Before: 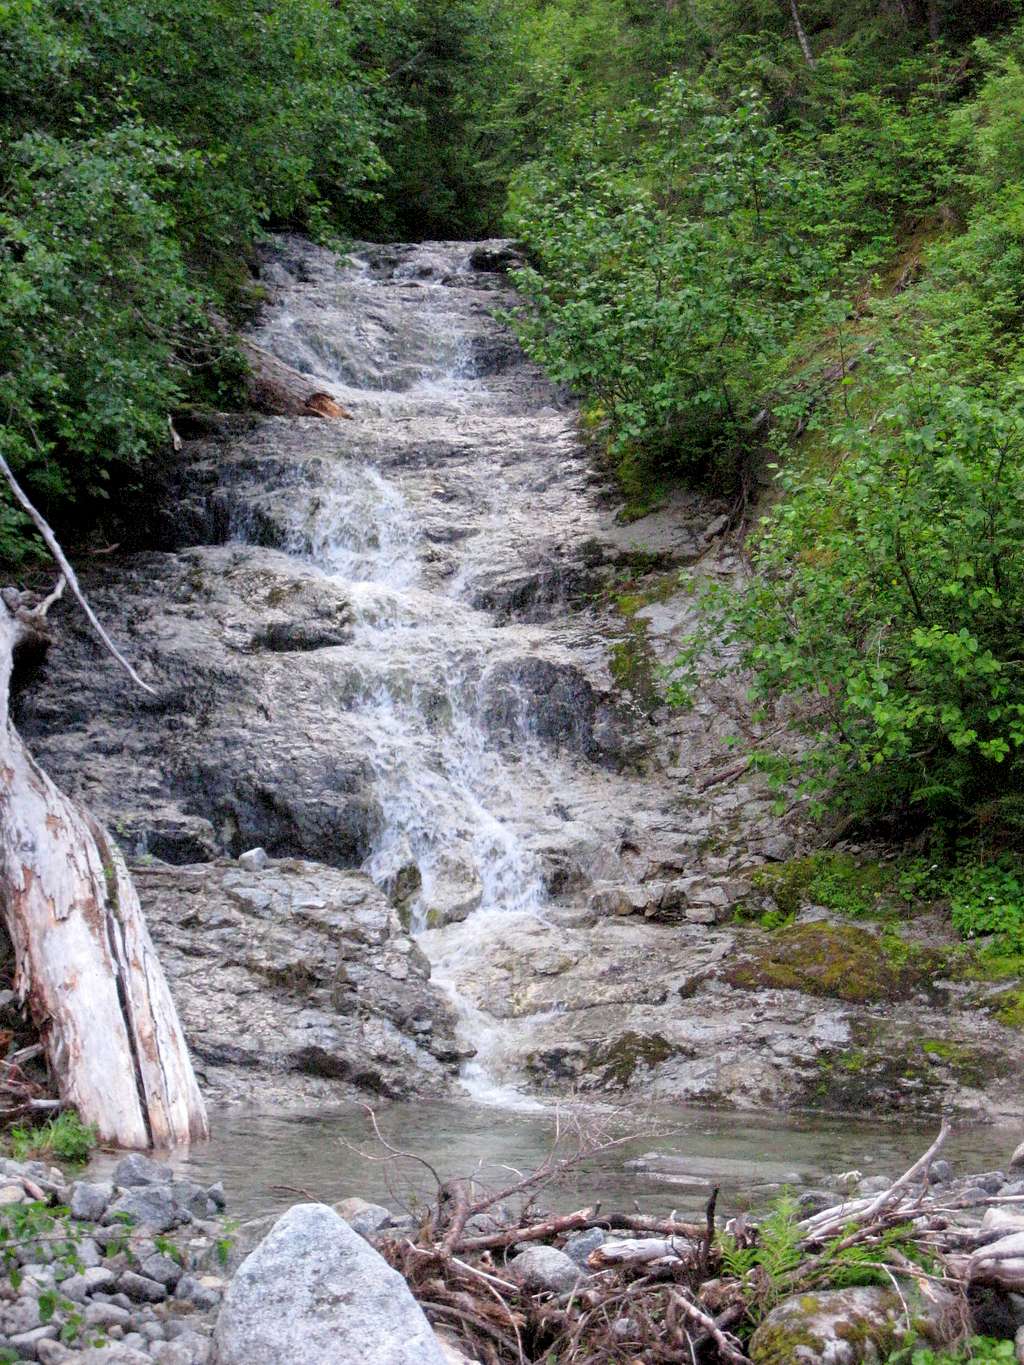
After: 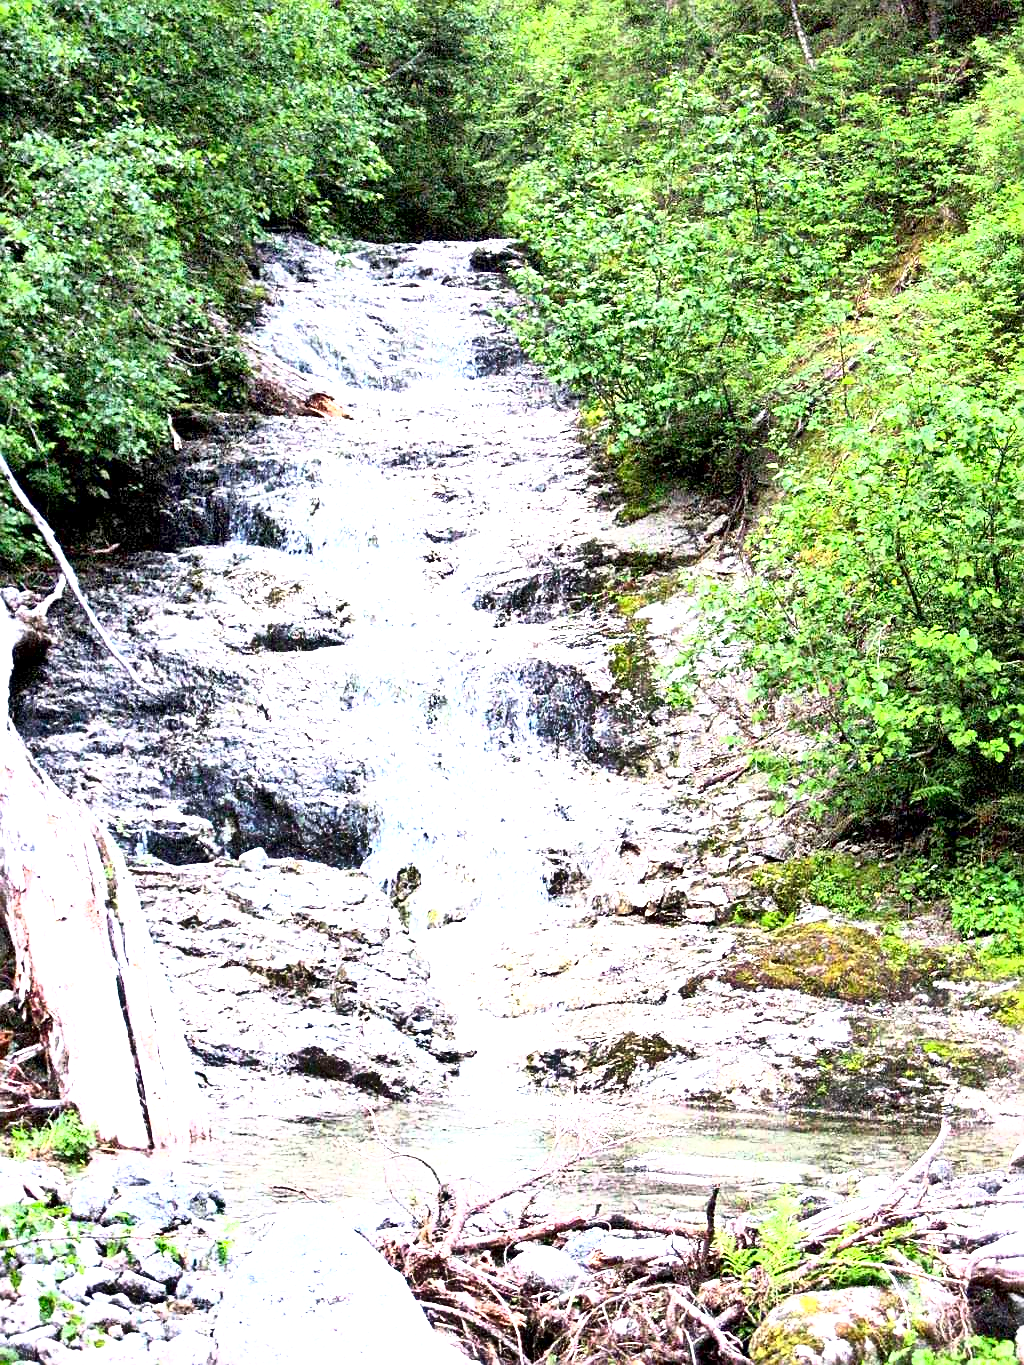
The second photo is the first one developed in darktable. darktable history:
exposure: black level correction 0.001, exposure 1.851 EV, compensate highlight preservation false
sharpen: amount 0.484
tone curve: curves: ch0 [(0, 0) (0.003, 0.002) (0.011, 0.009) (0.025, 0.02) (0.044, 0.036) (0.069, 0.057) (0.1, 0.081) (0.136, 0.115) (0.177, 0.153) (0.224, 0.202) (0.277, 0.264) (0.335, 0.333) (0.399, 0.409) (0.468, 0.491) (0.543, 0.58) (0.623, 0.675) (0.709, 0.777) (0.801, 0.88) (0.898, 0.98) (1, 1)], color space Lab, independent channels, preserve colors none
shadows and highlights: shadows 49.44, highlights -42.59, soften with gaussian
